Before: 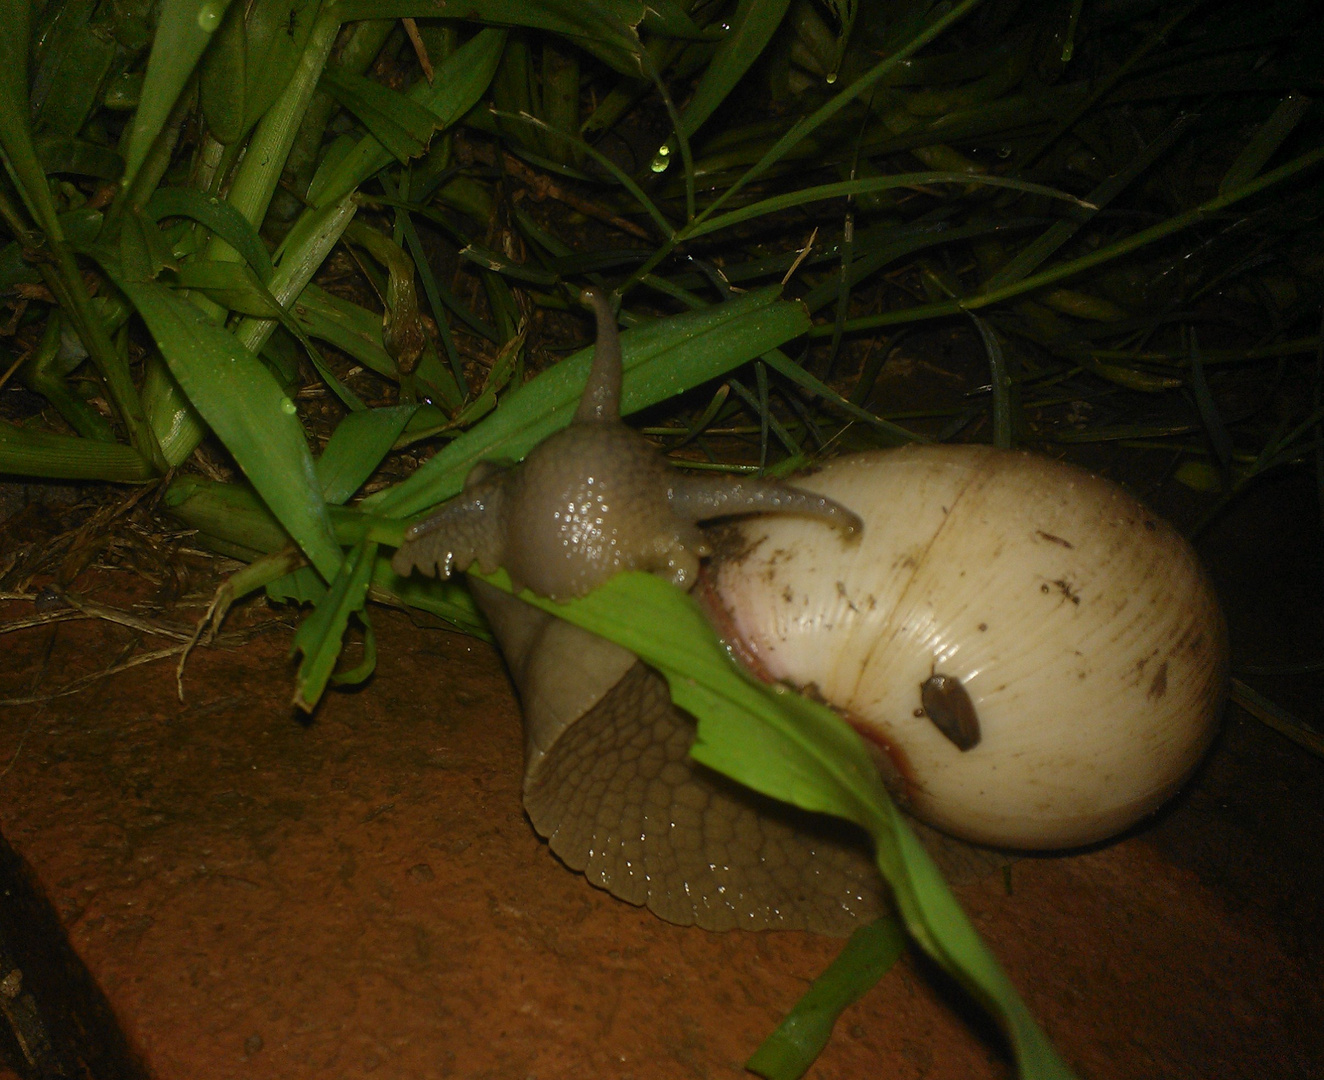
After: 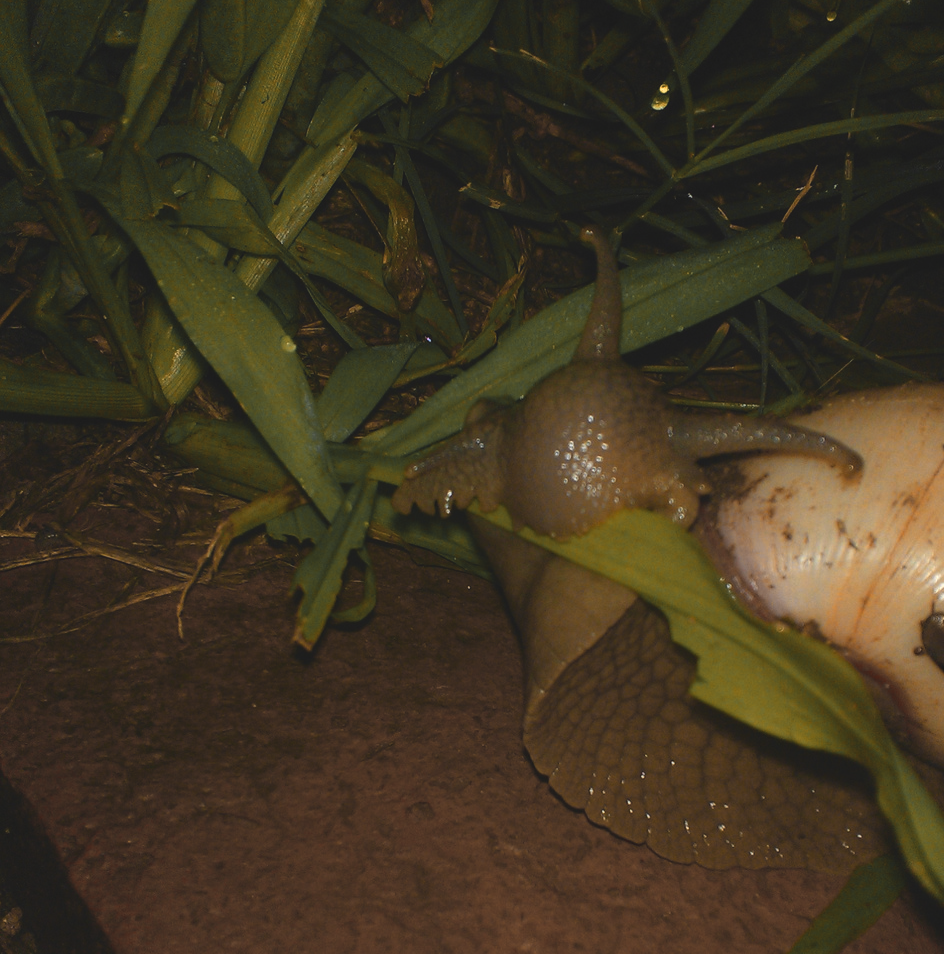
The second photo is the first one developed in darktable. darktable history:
crop: top 5.803%, right 27.864%, bottom 5.804%
color zones: curves: ch0 [(0.009, 0.528) (0.136, 0.6) (0.255, 0.586) (0.39, 0.528) (0.522, 0.584) (0.686, 0.736) (0.849, 0.561)]; ch1 [(0.045, 0.781) (0.14, 0.416) (0.257, 0.695) (0.442, 0.032) (0.738, 0.338) (0.818, 0.632) (0.891, 0.741) (1, 0.704)]; ch2 [(0, 0.667) (0.141, 0.52) (0.26, 0.37) (0.474, 0.432) (0.743, 0.286)]
exposure: black level correction -0.015, exposure -0.5 EV, compensate highlight preservation false
haze removal: compatibility mode true, adaptive false
